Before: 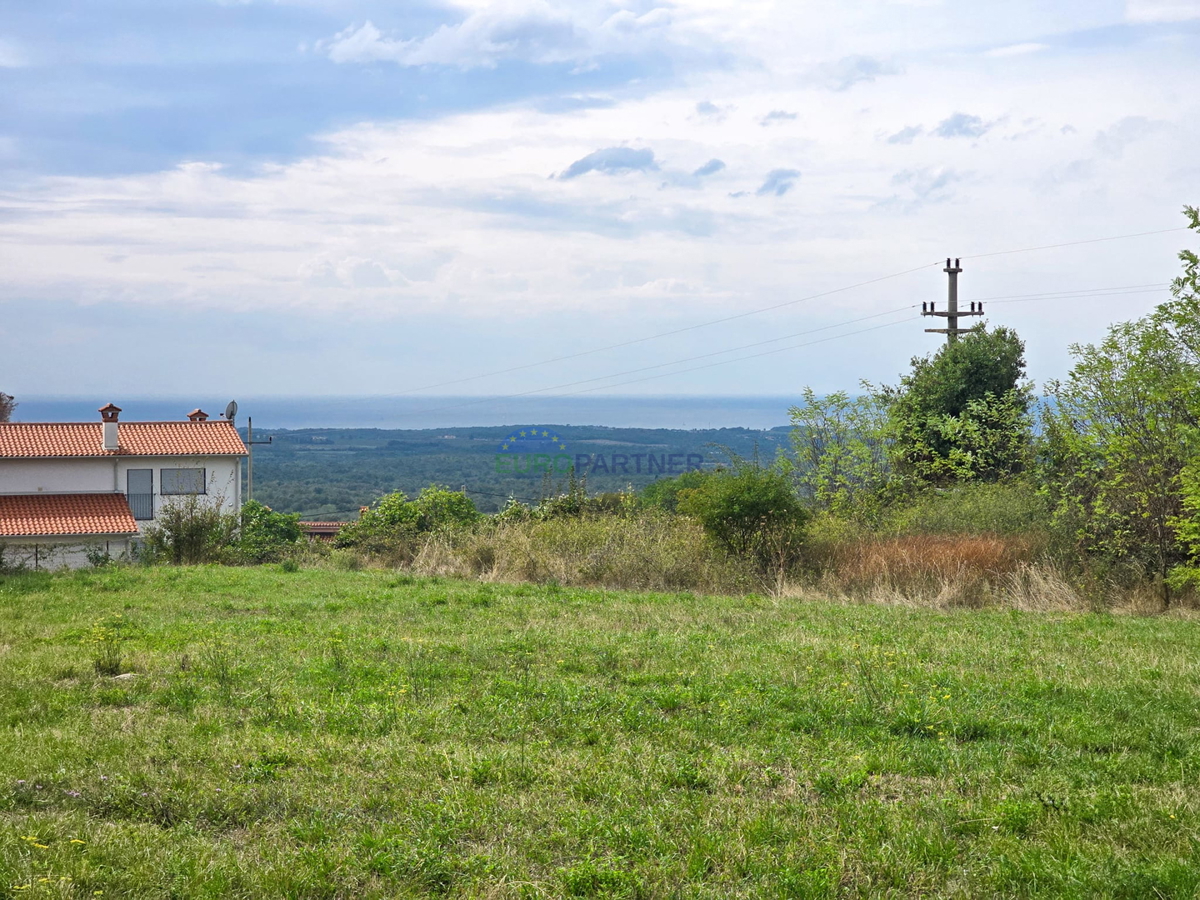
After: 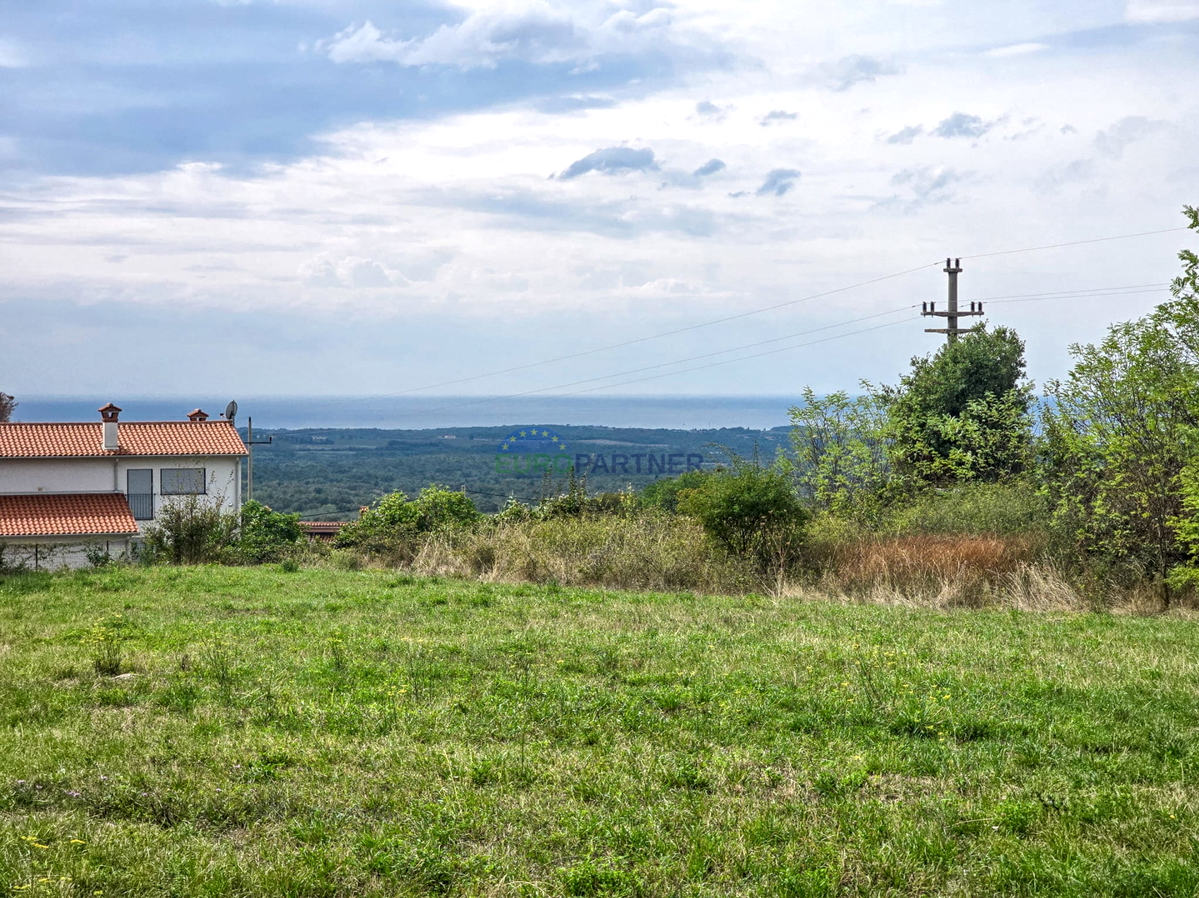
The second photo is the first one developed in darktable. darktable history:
local contrast: highlights 62%, detail 143%, midtone range 0.422
crop: top 0.035%, bottom 0.177%
